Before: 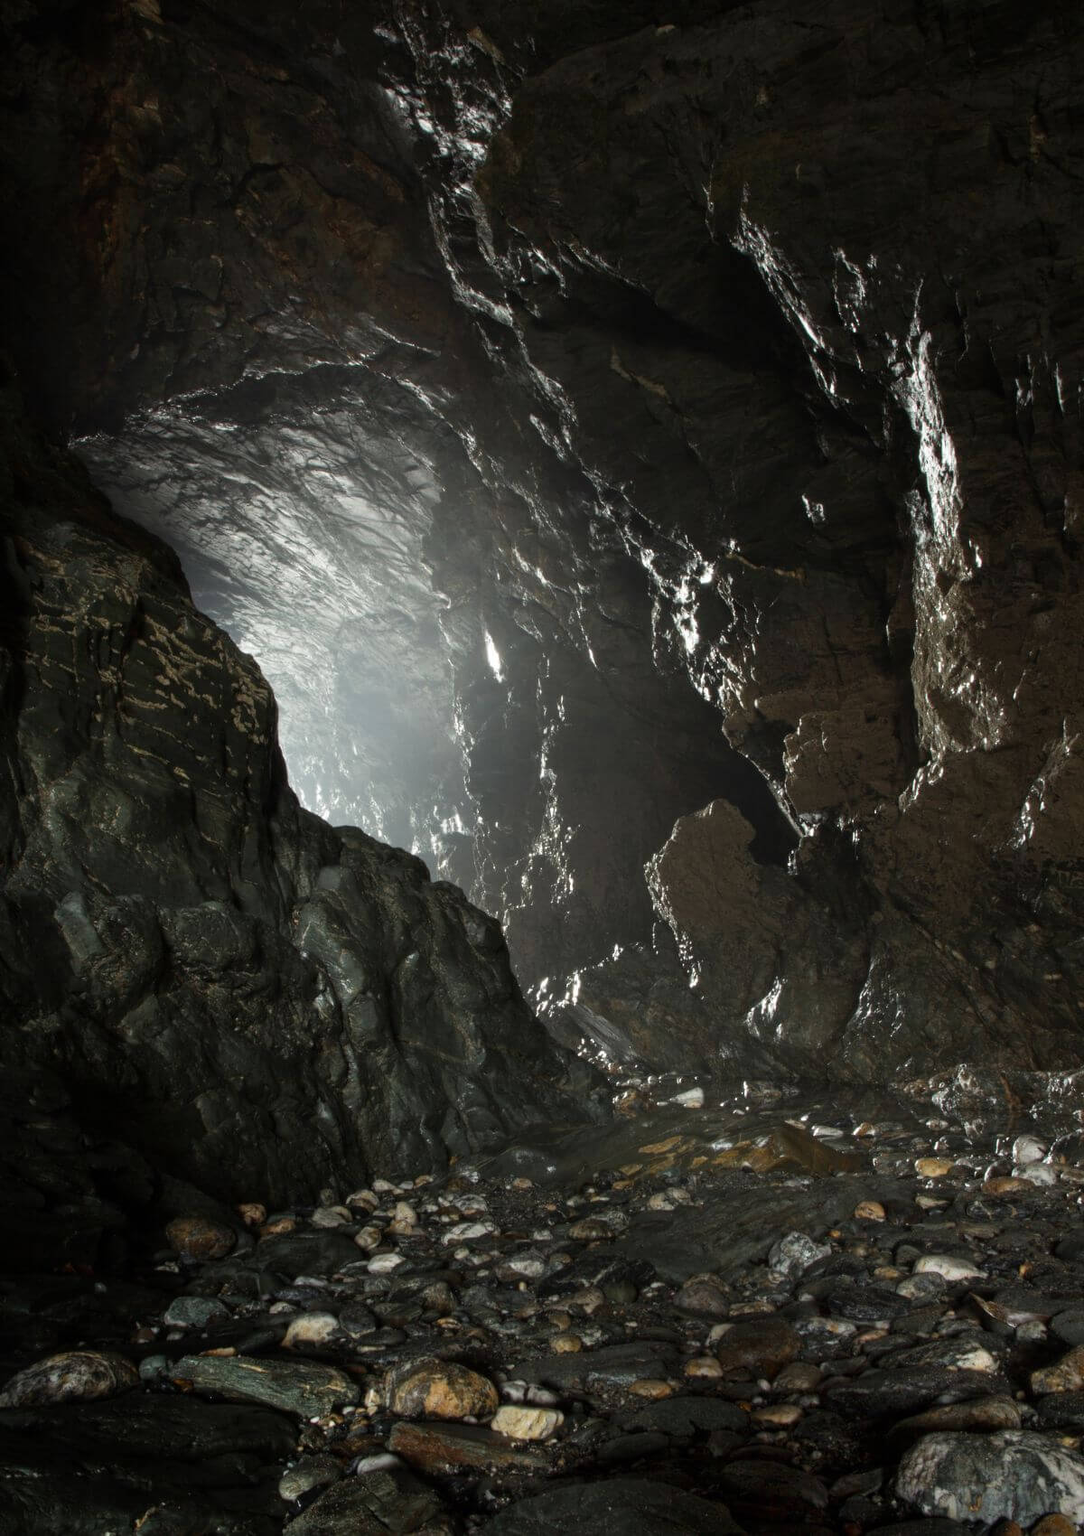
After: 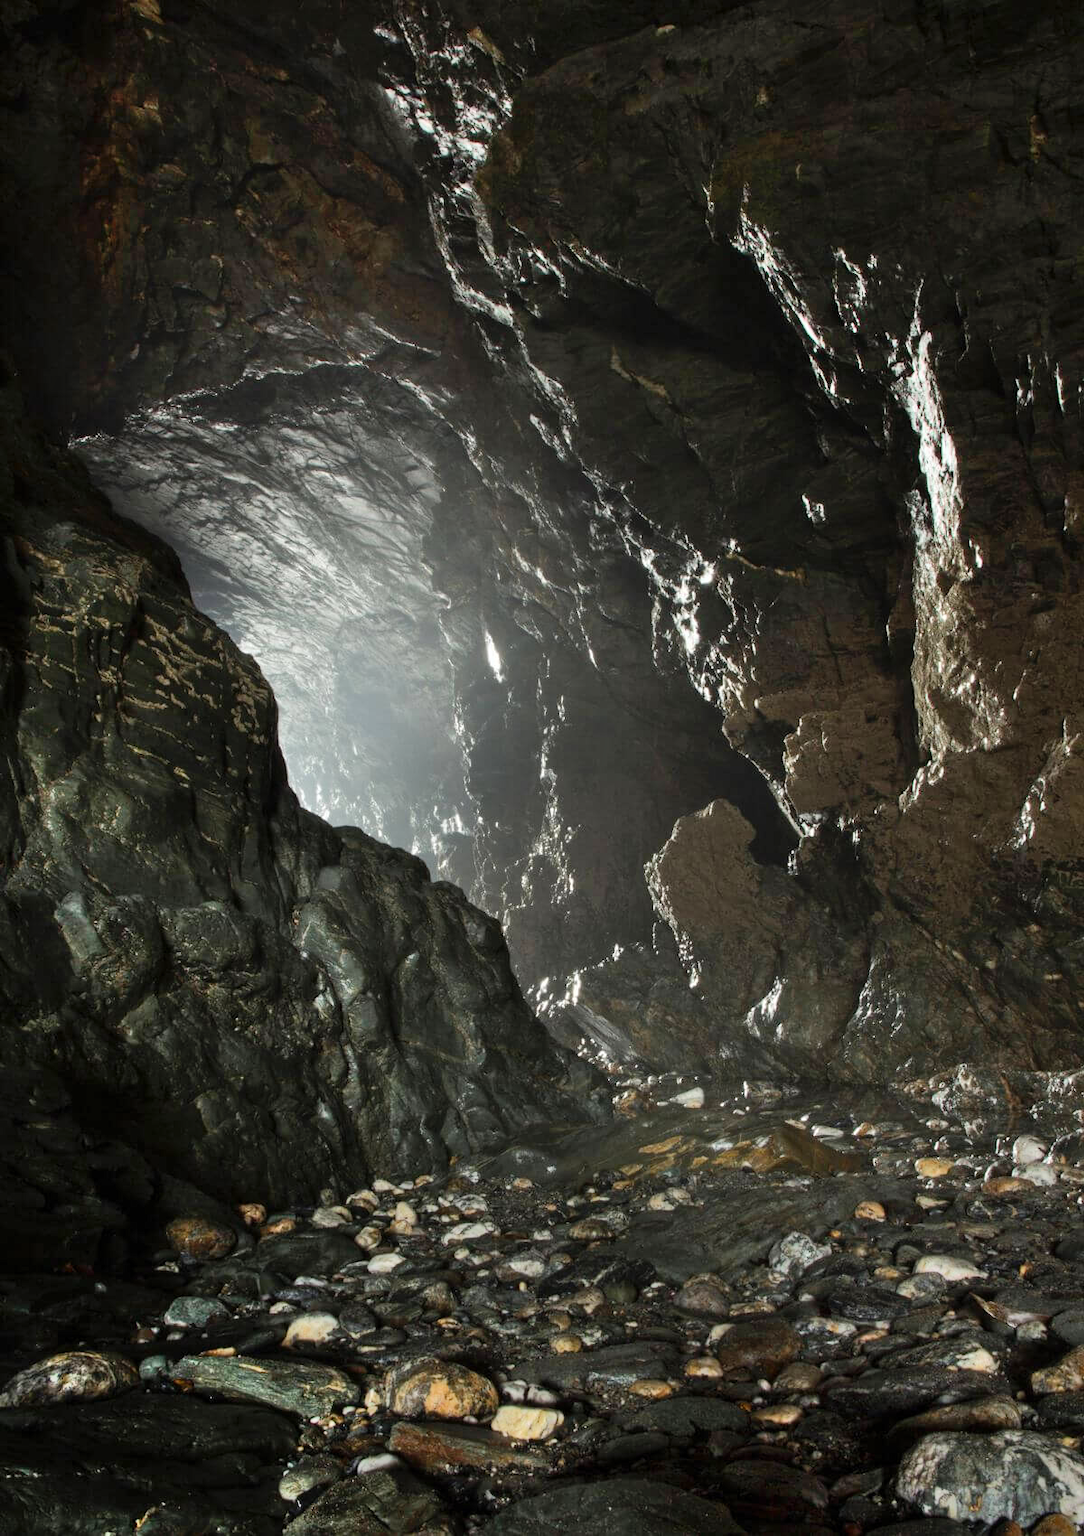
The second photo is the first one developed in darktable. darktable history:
shadows and highlights: highlights color adjustment 89.3%, low approximation 0.01, soften with gaussian
contrast brightness saturation: contrast 0.039, saturation 0.069
